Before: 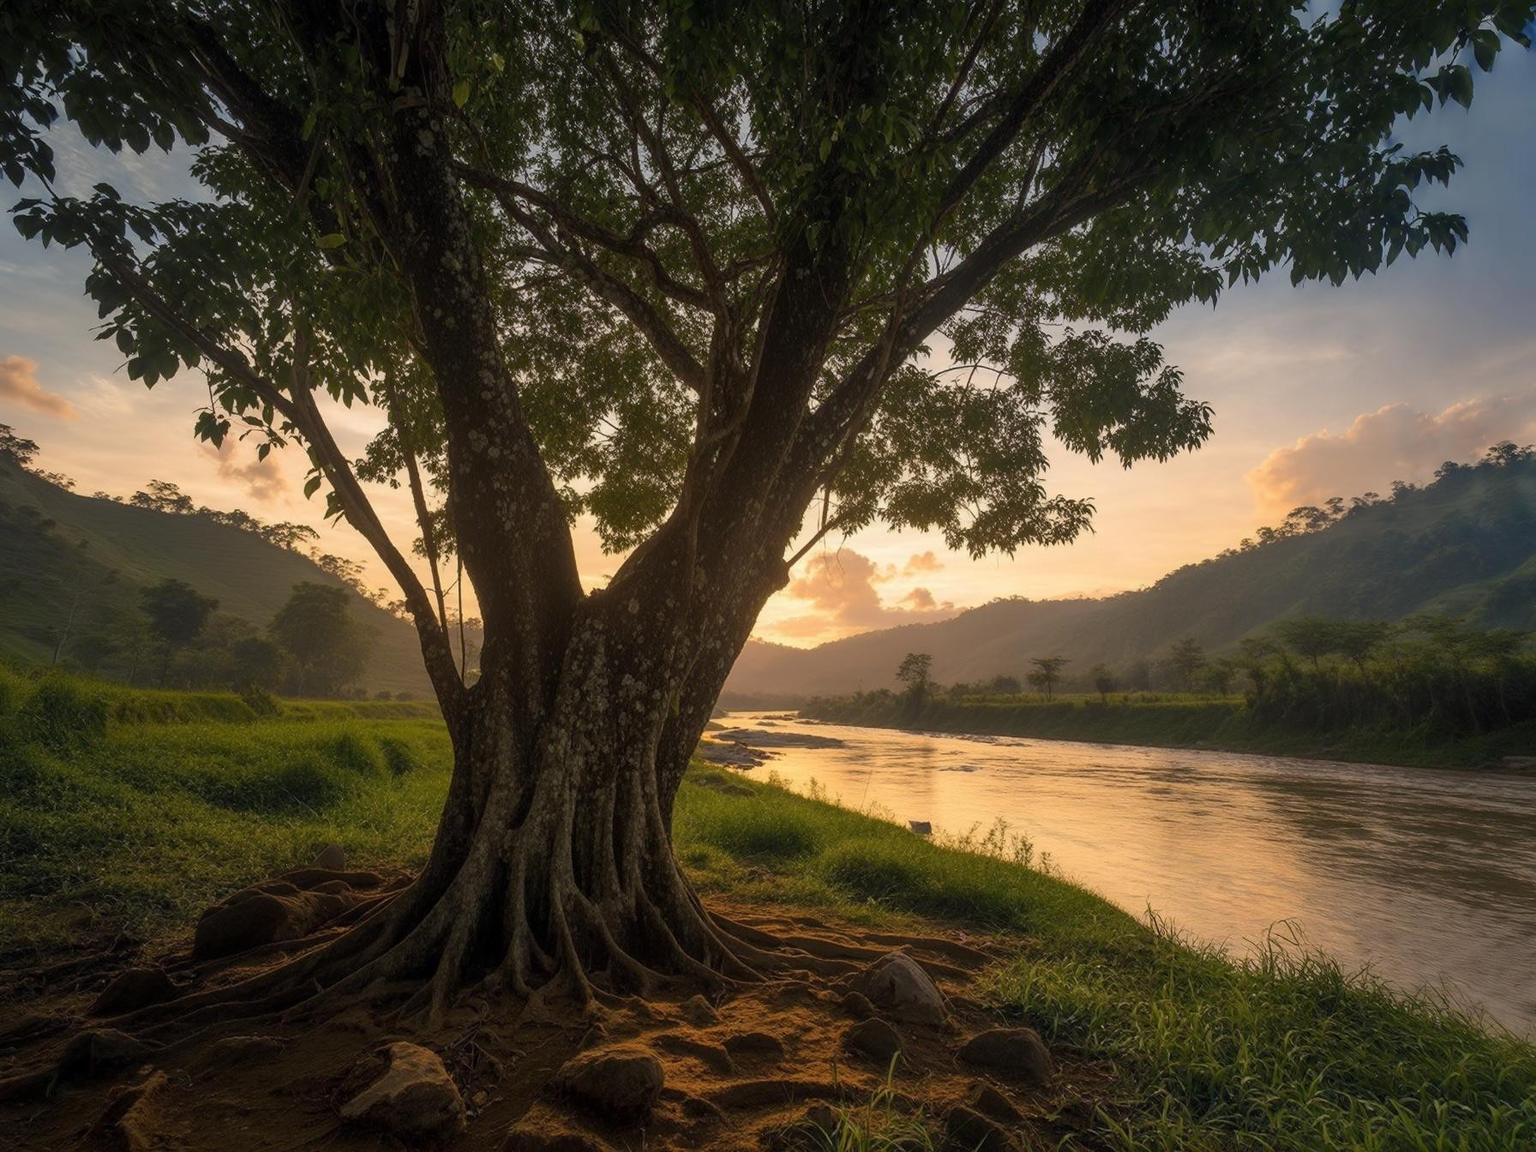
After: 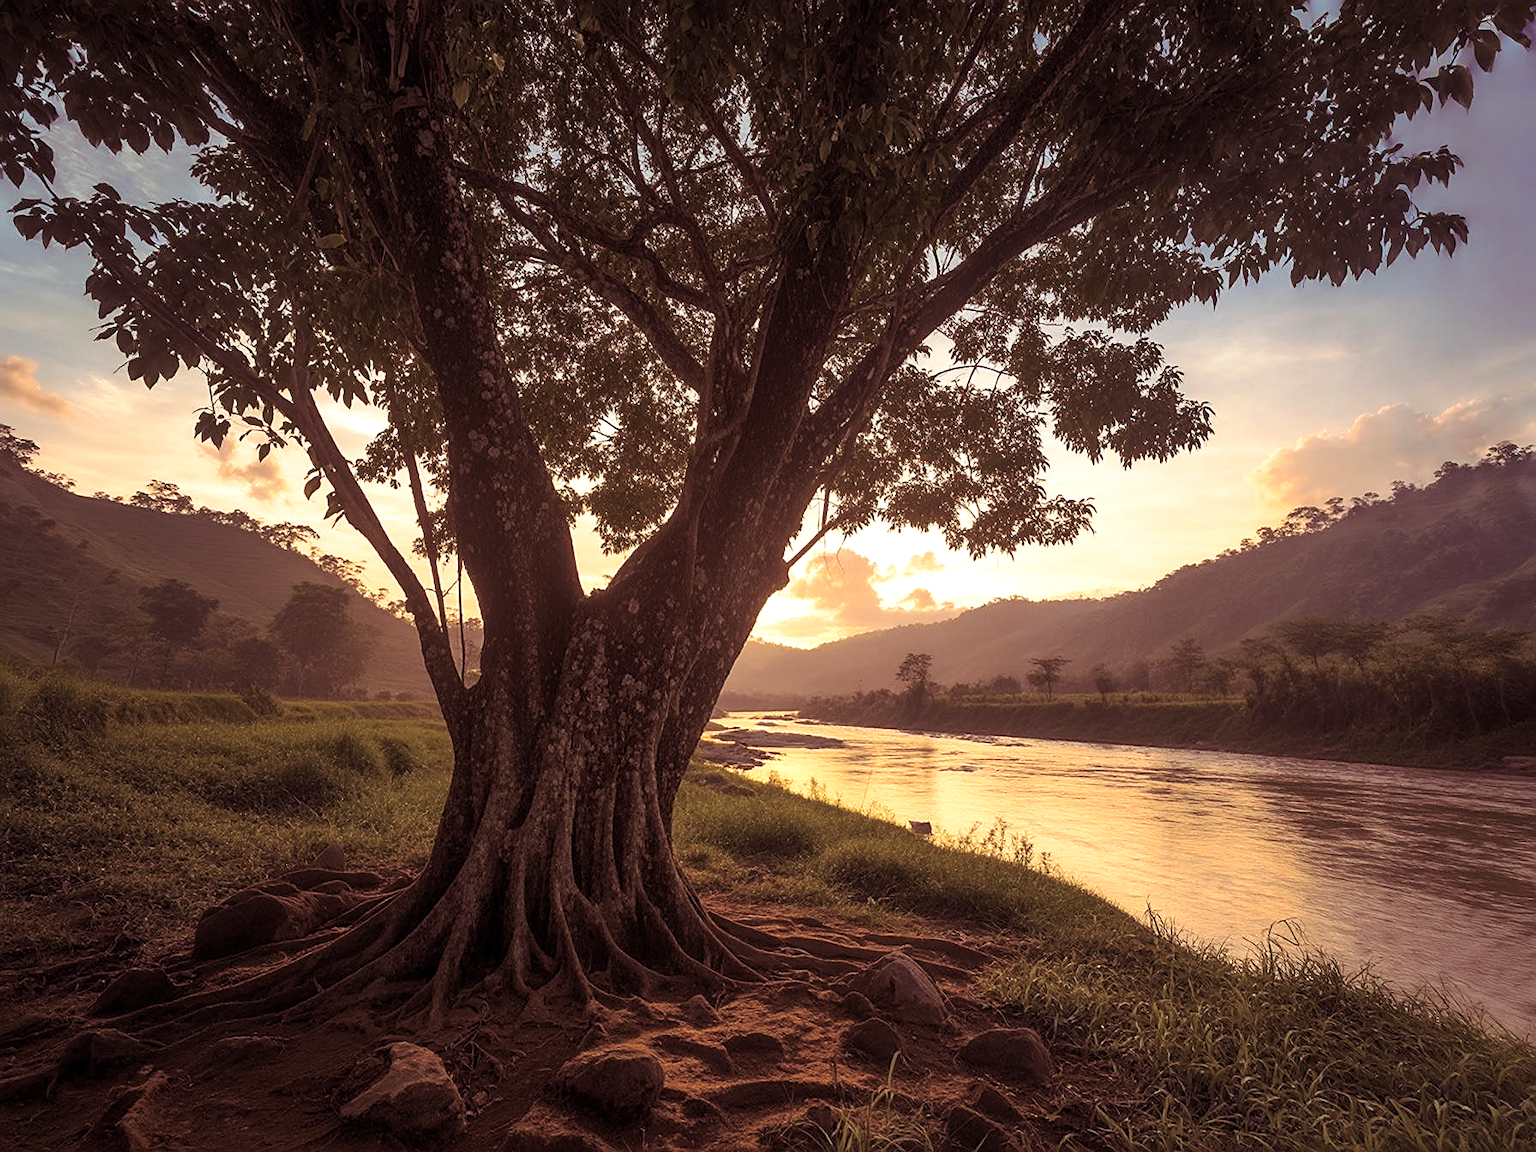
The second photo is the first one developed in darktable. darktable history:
sharpen: on, module defaults
split-toning: on, module defaults
exposure: exposure 0.559 EV, compensate highlight preservation false
